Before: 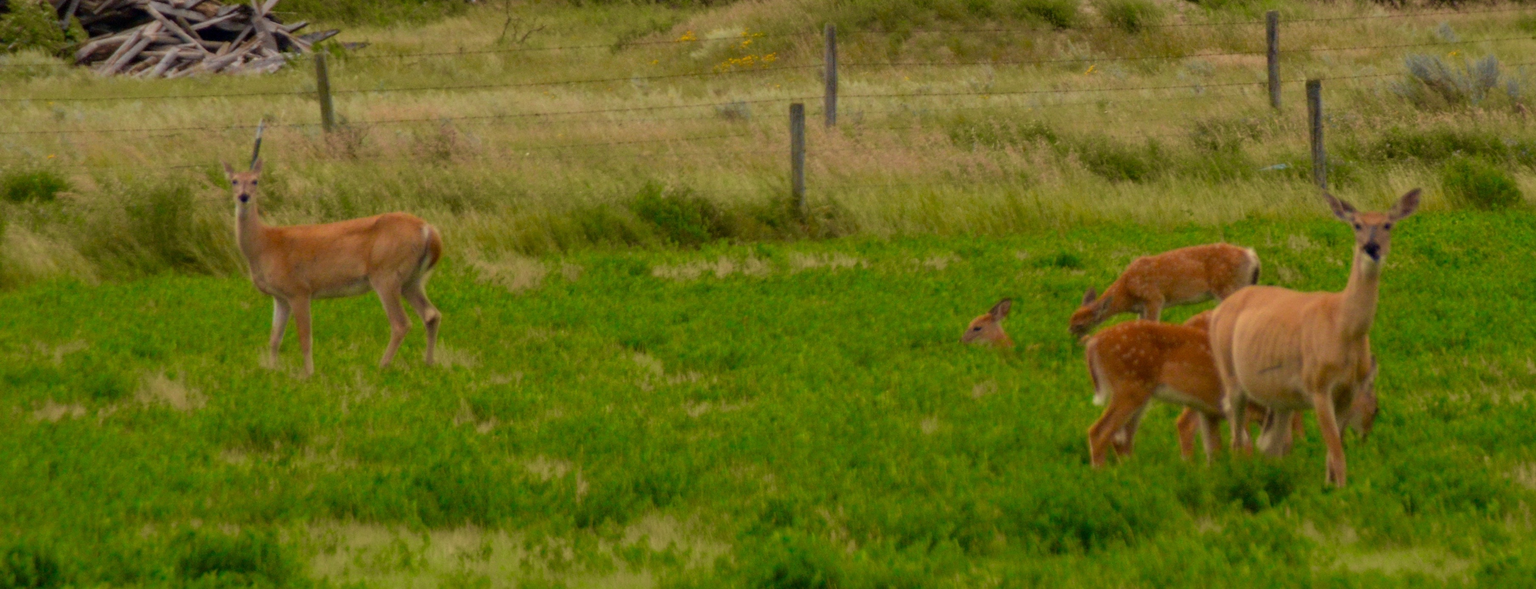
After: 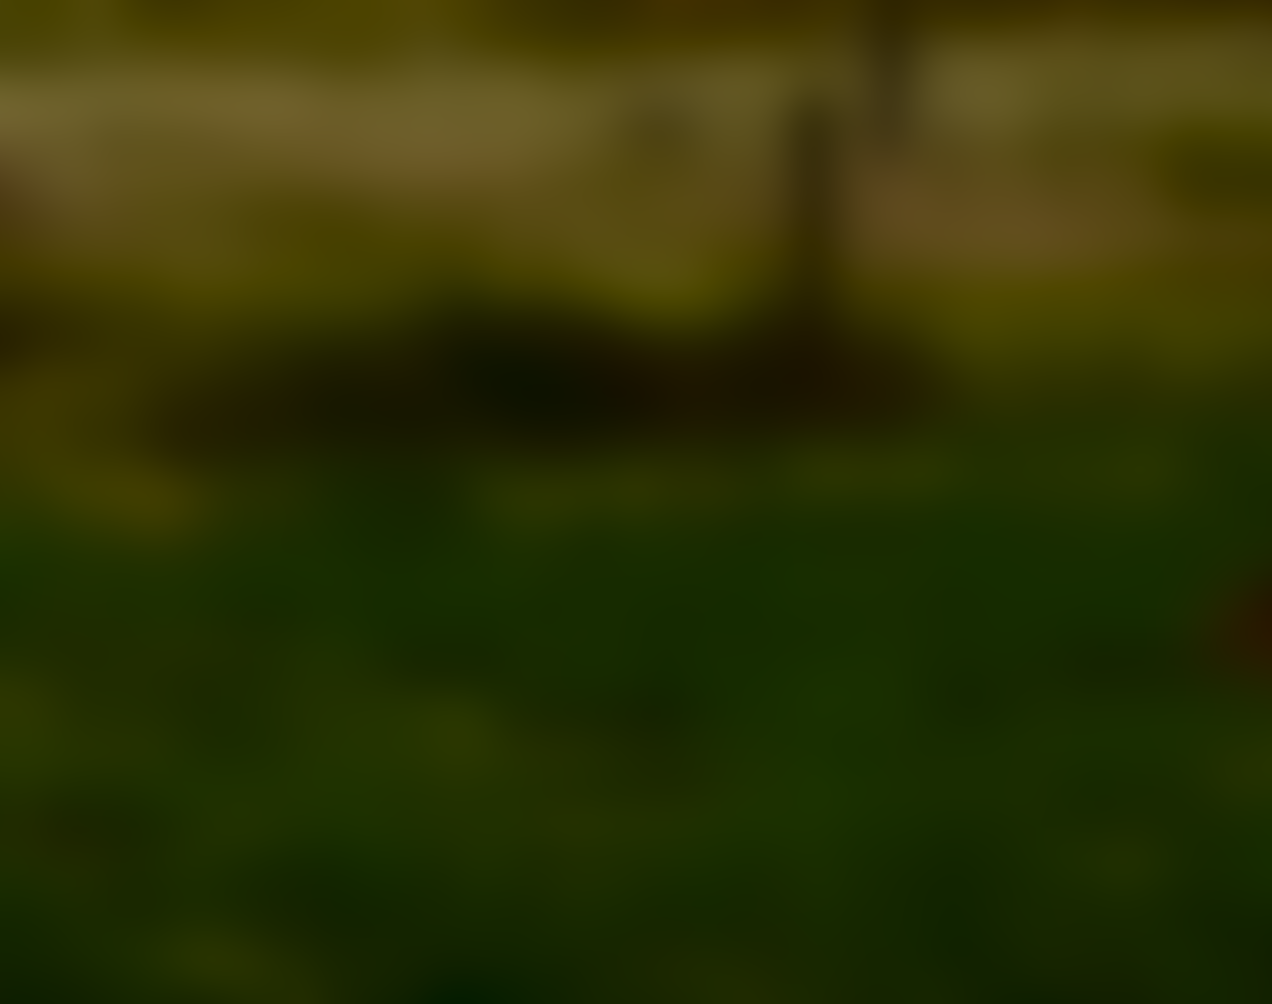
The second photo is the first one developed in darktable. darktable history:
lowpass: radius 31.92, contrast 1.72, brightness -0.98, saturation 0.94
crop and rotate: left 29.476%, top 10.214%, right 35.32%, bottom 17.333%
